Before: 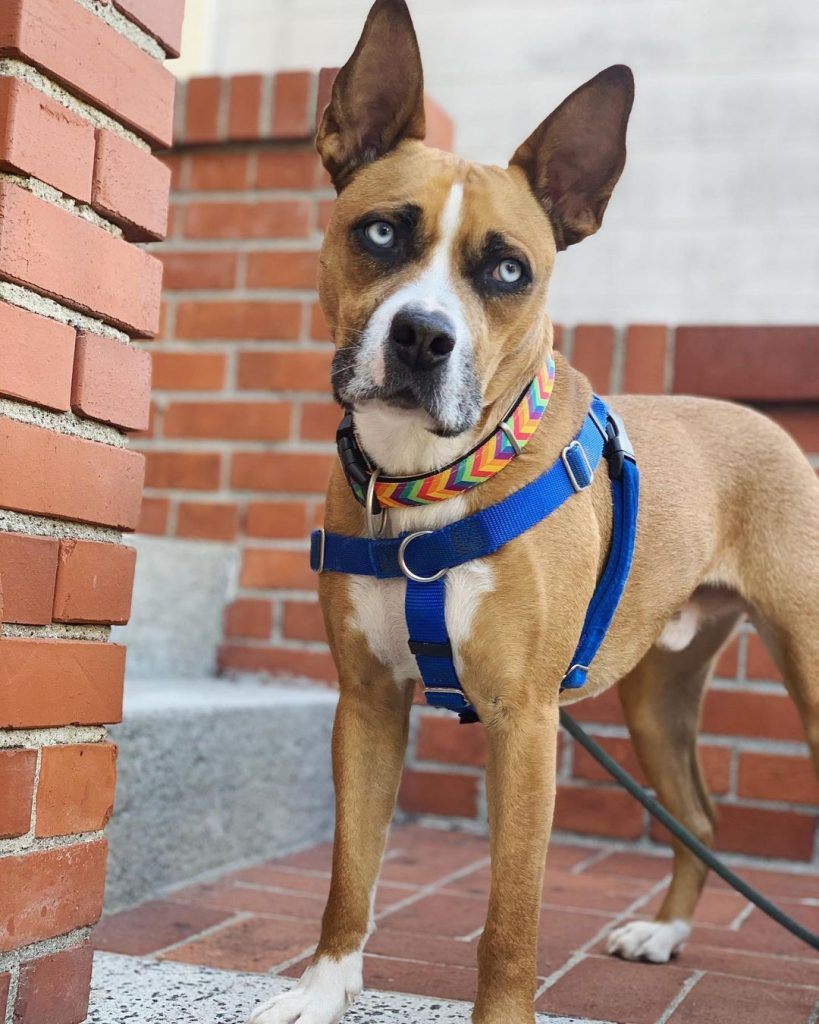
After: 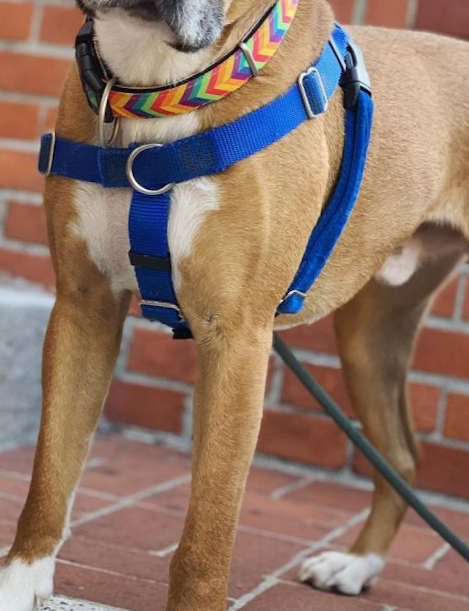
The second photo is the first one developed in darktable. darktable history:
rotate and perspective: rotation 5.12°, automatic cropping off
crop: left 34.479%, top 38.822%, right 13.718%, bottom 5.172%
white balance: emerald 1
